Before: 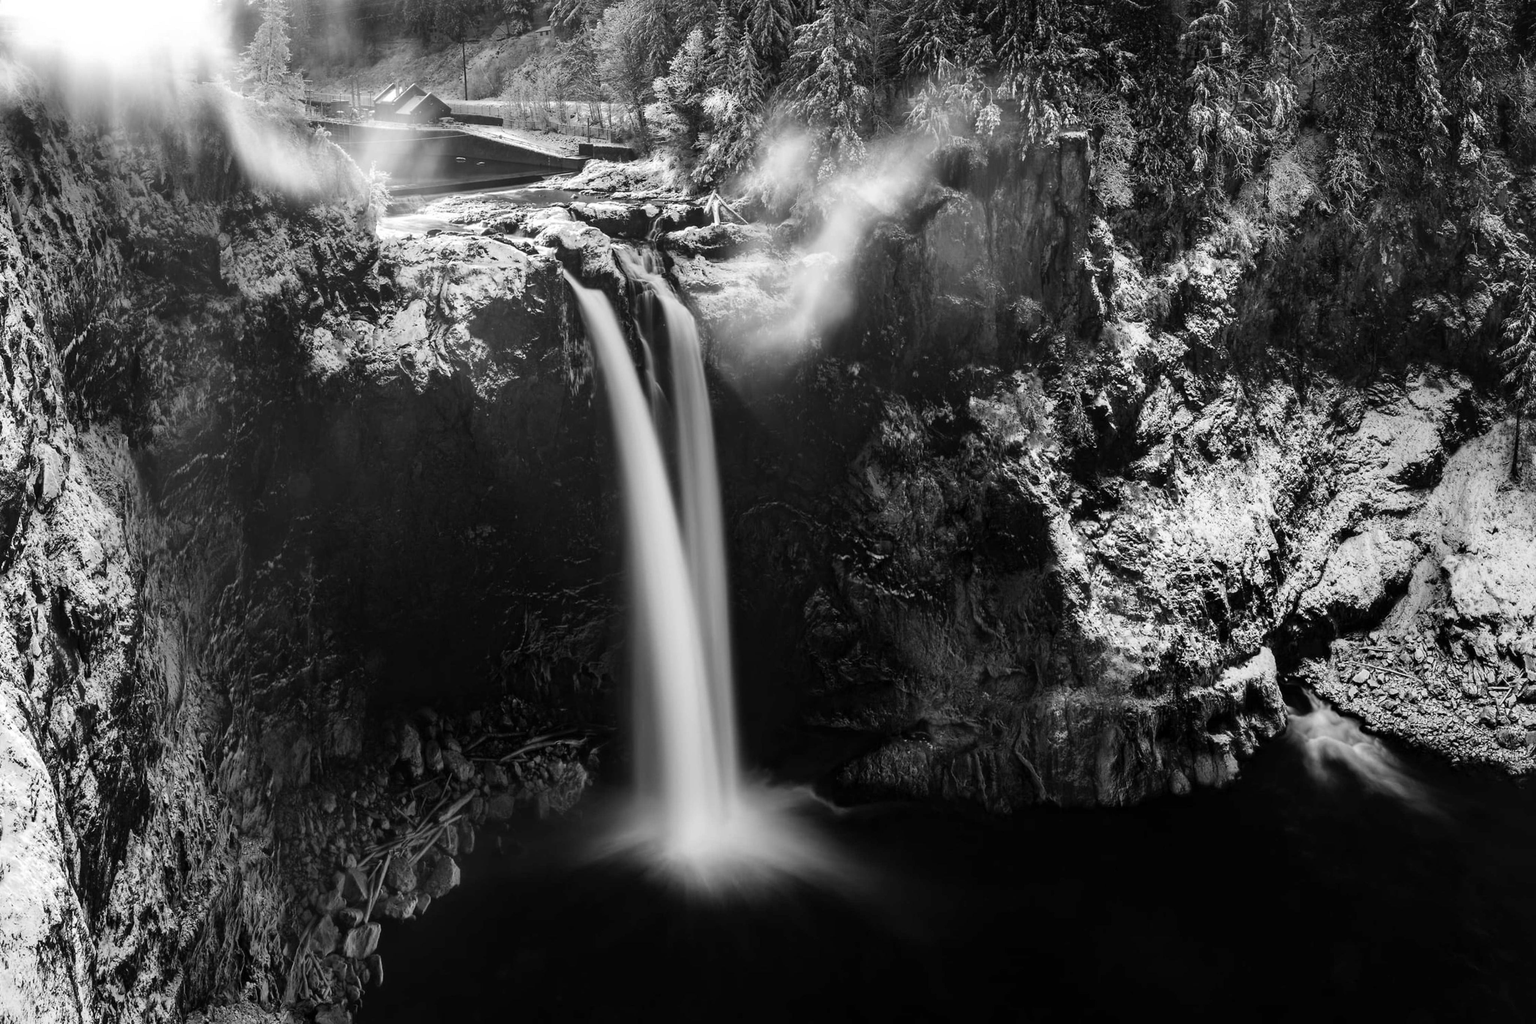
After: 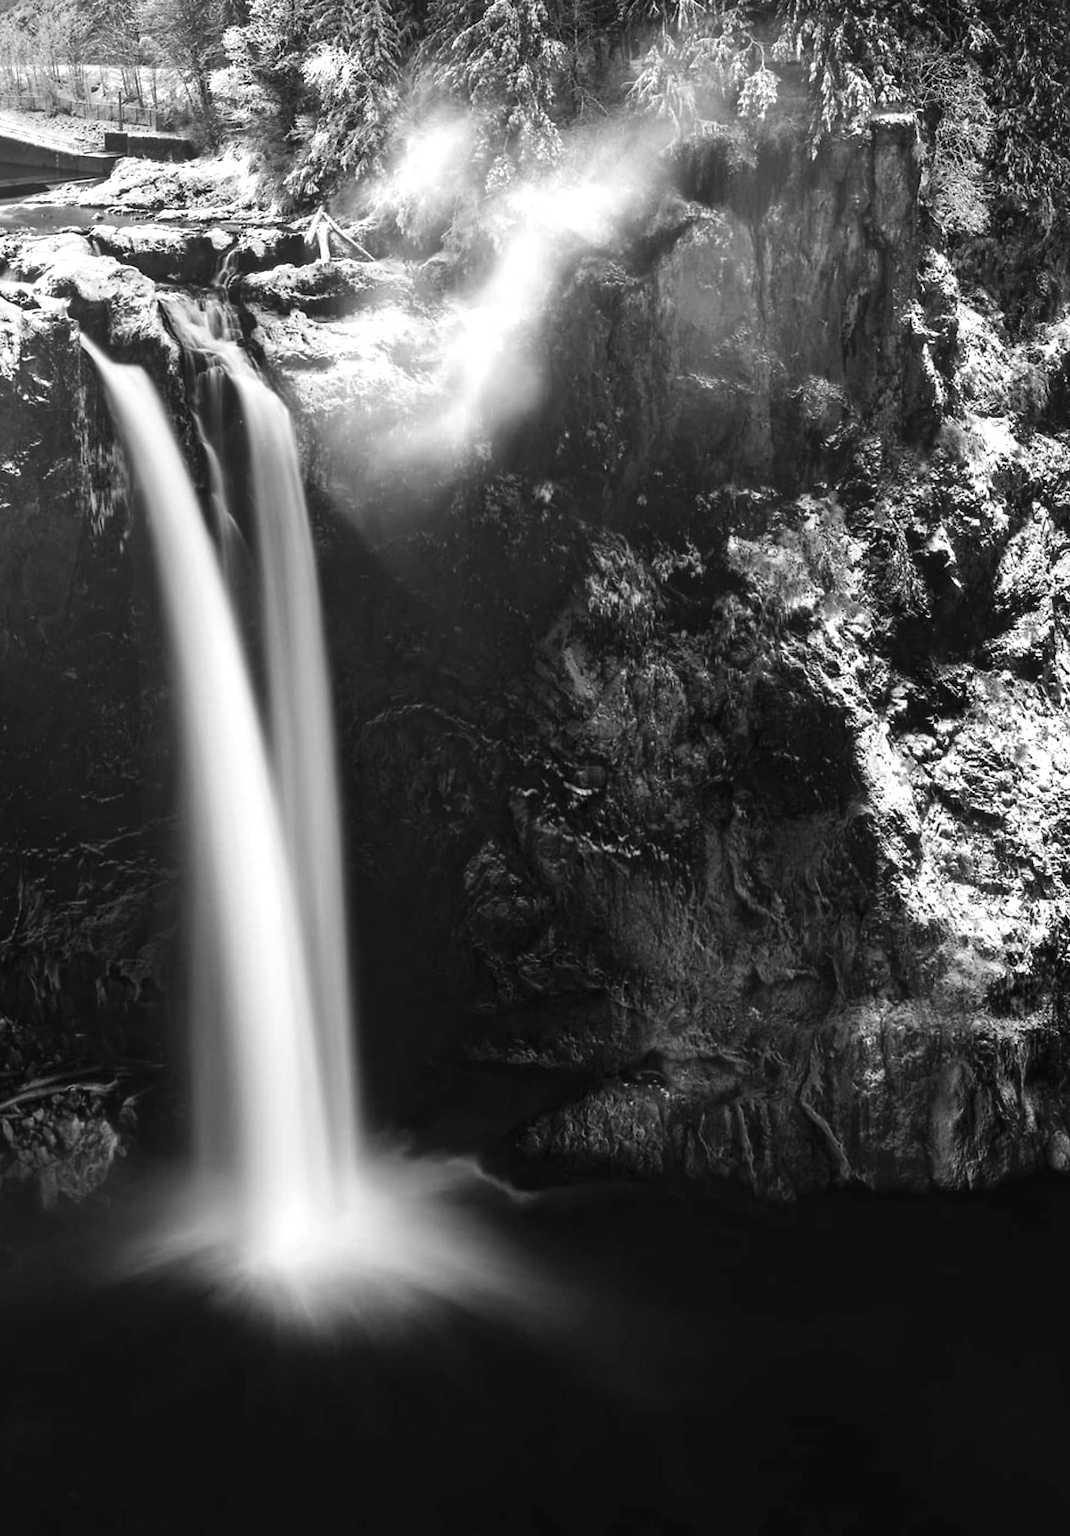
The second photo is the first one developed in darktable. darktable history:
exposure: black level correction -0.002, exposure 0.537 EV, compensate exposure bias true, compensate highlight preservation false
crop: left 33.429%, top 5.961%, right 22.884%
